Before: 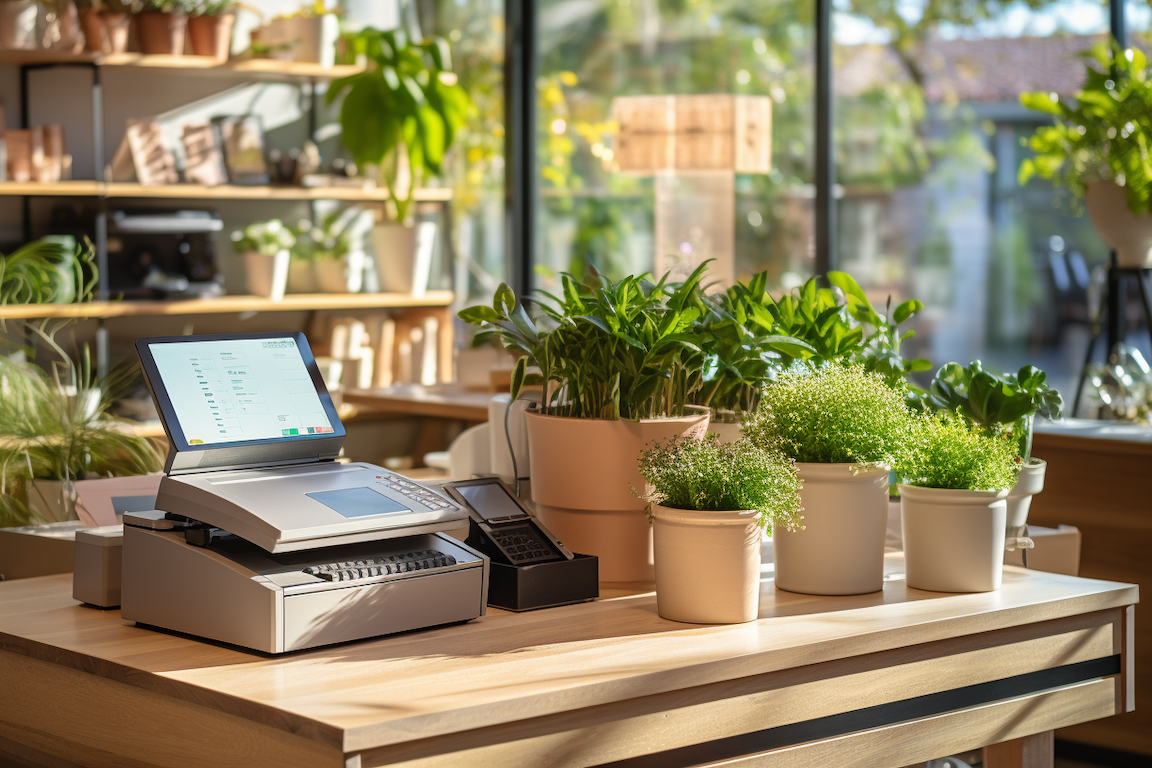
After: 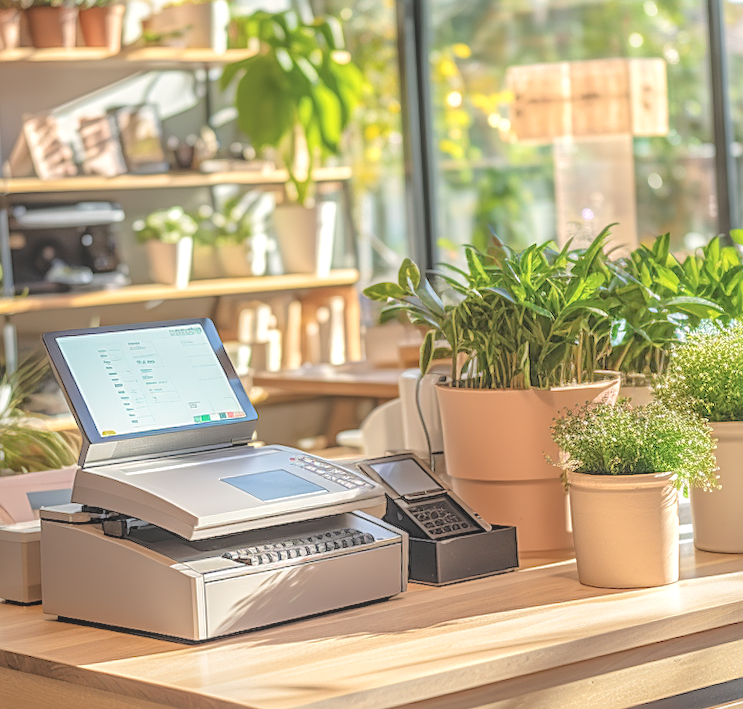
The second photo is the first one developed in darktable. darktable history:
sharpen: on, module defaults
local contrast: highlights 66%, shadows 33%, detail 166%, midtone range 0.2
crop and rotate: left 6.617%, right 26.717%
rgb curve: curves: ch0 [(0, 0) (0.053, 0.068) (0.122, 0.128) (1, 1)]
contrast brightness saturation: brightness 0.28
rotate and perspective: rotation -3°, crop left 0.031, crop right 0.968, crop top 0.07, crop bottom 0.93
